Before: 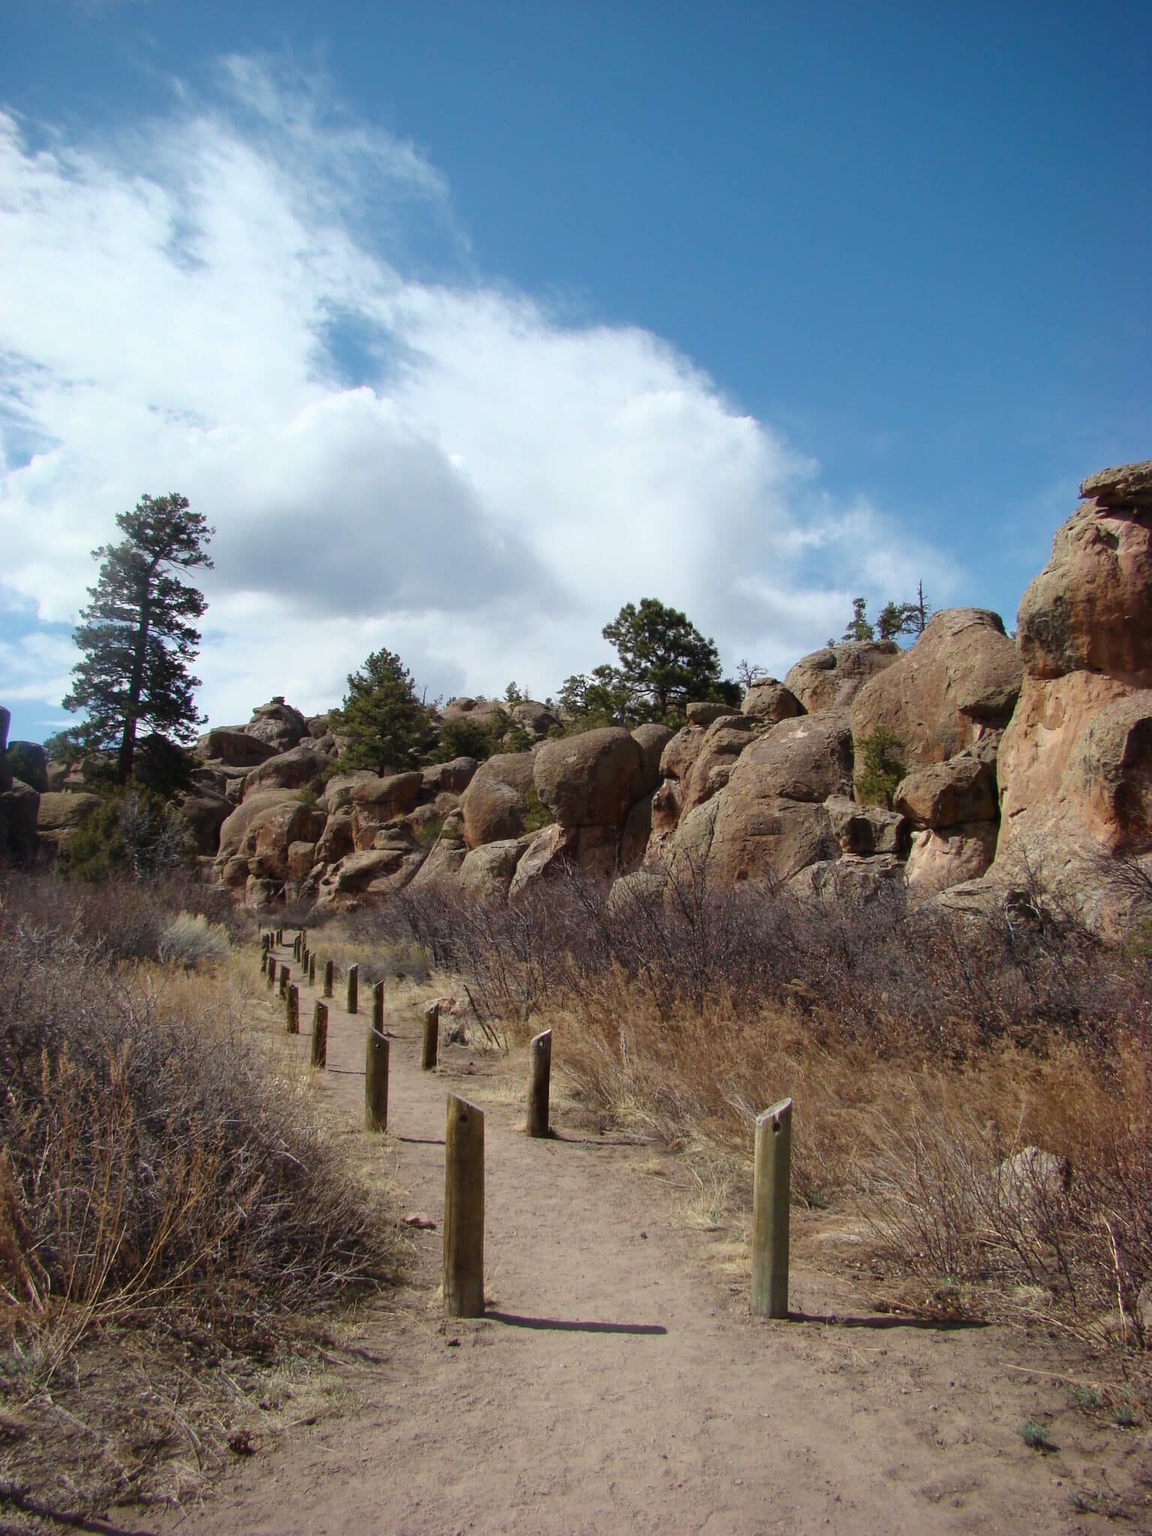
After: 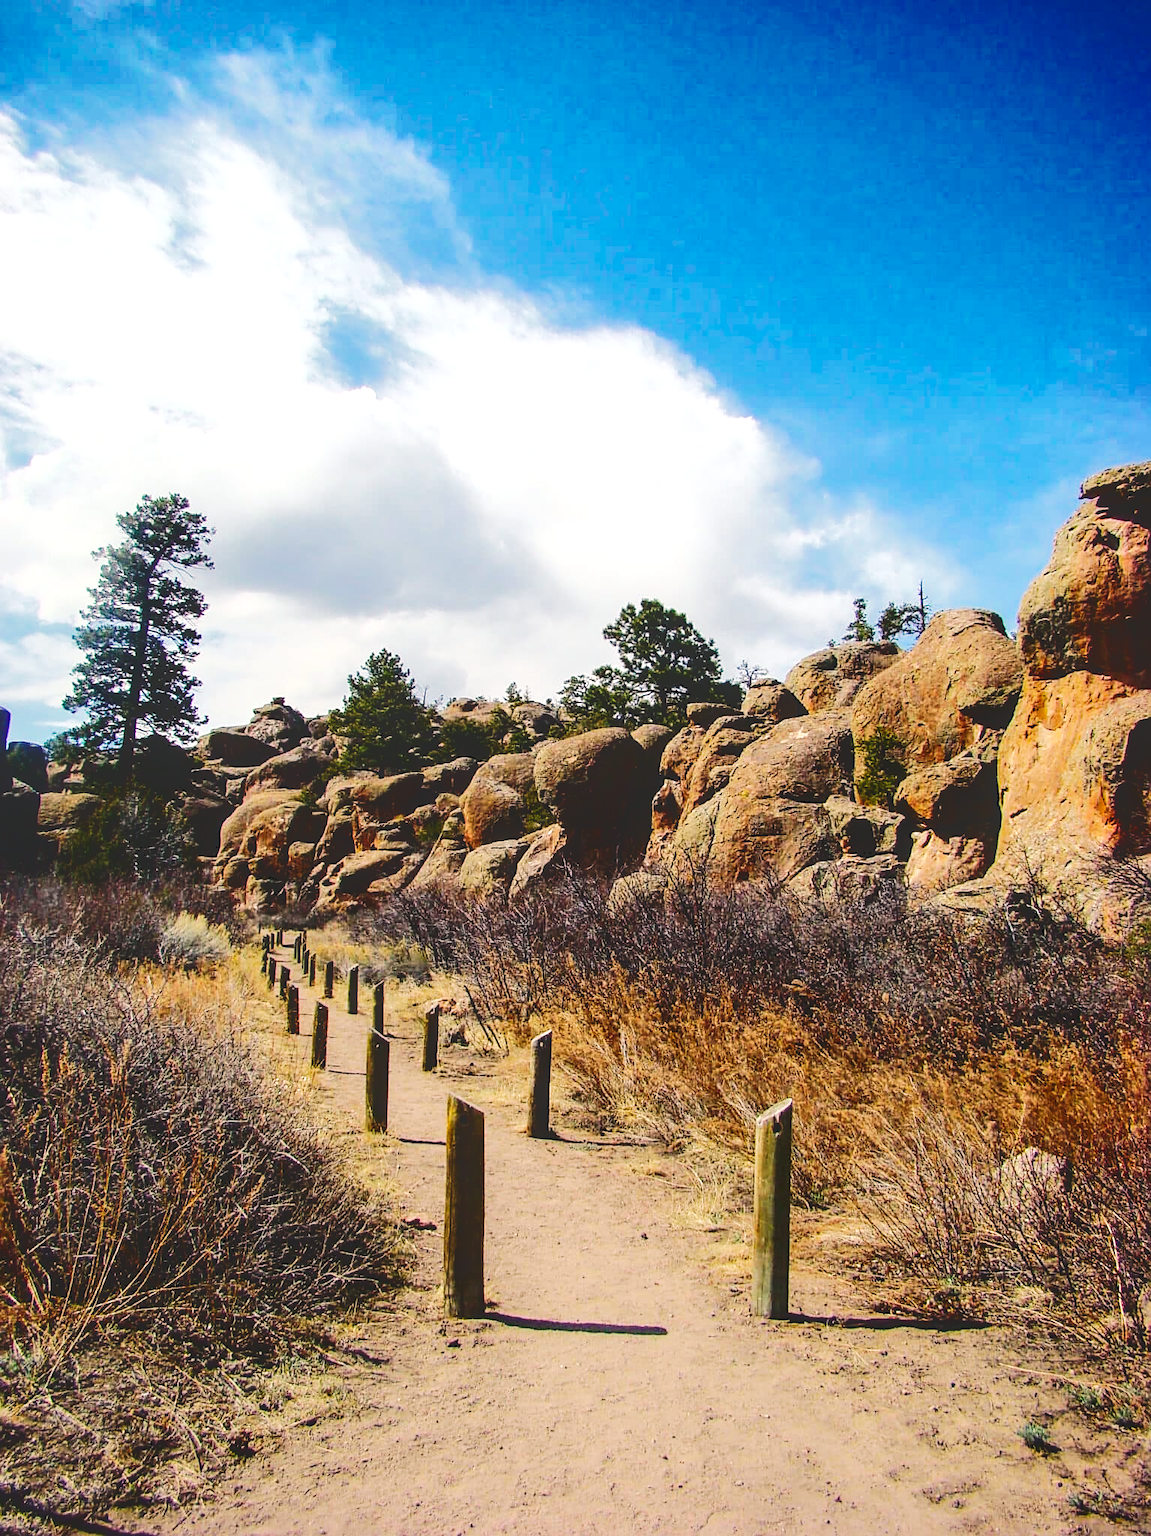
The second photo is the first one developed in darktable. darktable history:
contrast brightness saturation: brightness 0.135
local contrast: on, module defaults
tone curve: curves: ch0 [(0, 0) (0.003, 0.15) (0.011, 0.151) (0.025, 0.15) (0.044, 0.15) (0.069, 0.151) (0.1, 0.153) (0.136, 0.16) (0.177, 0.183) (0.224, 0.21) (0.277, 0.253) (0.335, 0.309) (0.399, 0.389) (0.468, 0.479) (0.543, 0.58) (0.623, 0.677) (0.709, 0.747) (0.801, 0.808) (0.898, 0.87) (1, 1)], color space Lab, independent channels, preserve colors none
sharpen: amount 0.588
color balance rgb: shadows lift › chroma 2.023%, shadows lift › hue 215.42°, highlights gain › chroma 2.969%, highlights gain › hue 60.6°, perceptual saturation grading › global saturation 25.213%, global vibrance 9.538%, contrast 14.882%, saturation formula JzAzBz (2021)
crop: left 0.044%
base curve: curves: ch0 [(0, 0) (0.036, 0.025) (0.121, 0.166) (0.206, 0.329) (0.605, 0.79) (1, 1)], preserve colors none
